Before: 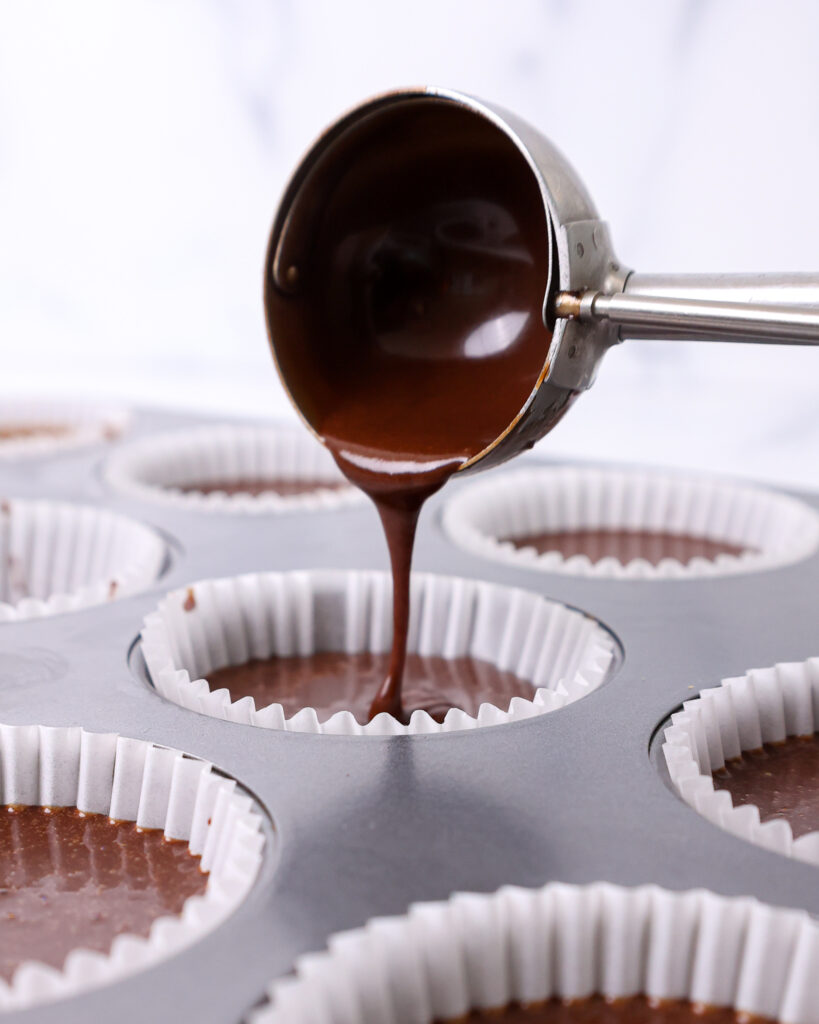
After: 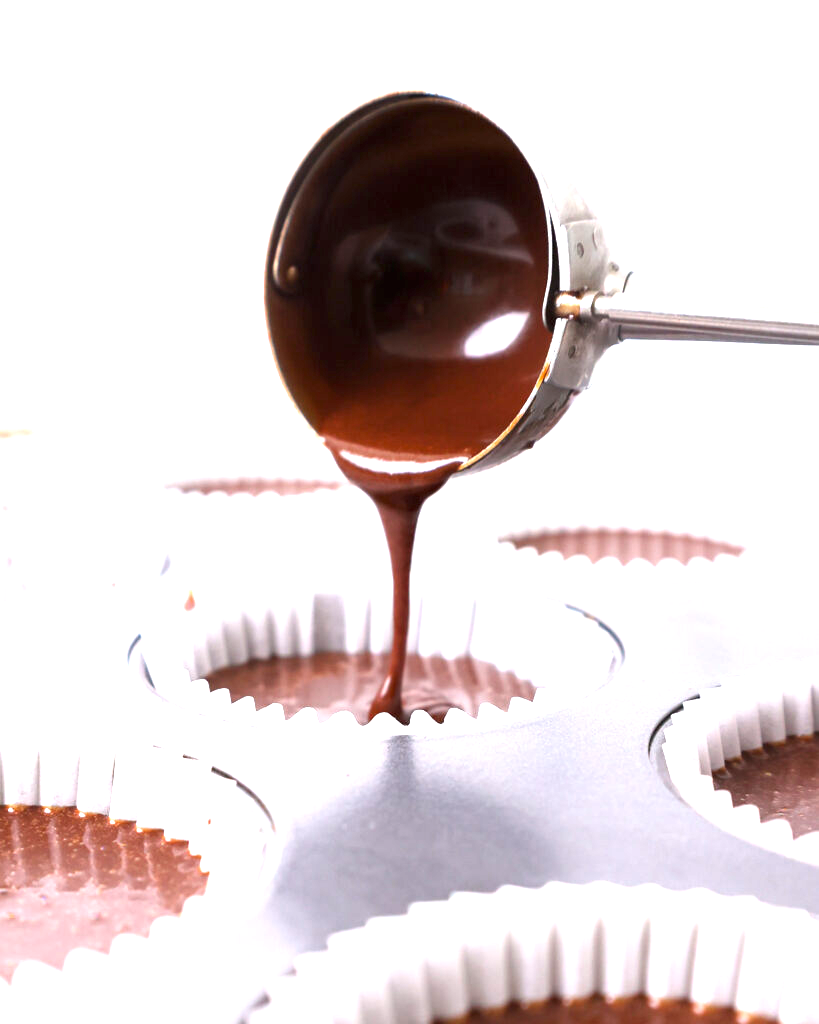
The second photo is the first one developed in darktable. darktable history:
exposure: black level correction 0, exposure 1.475 EV, compensate highlight preservation false
